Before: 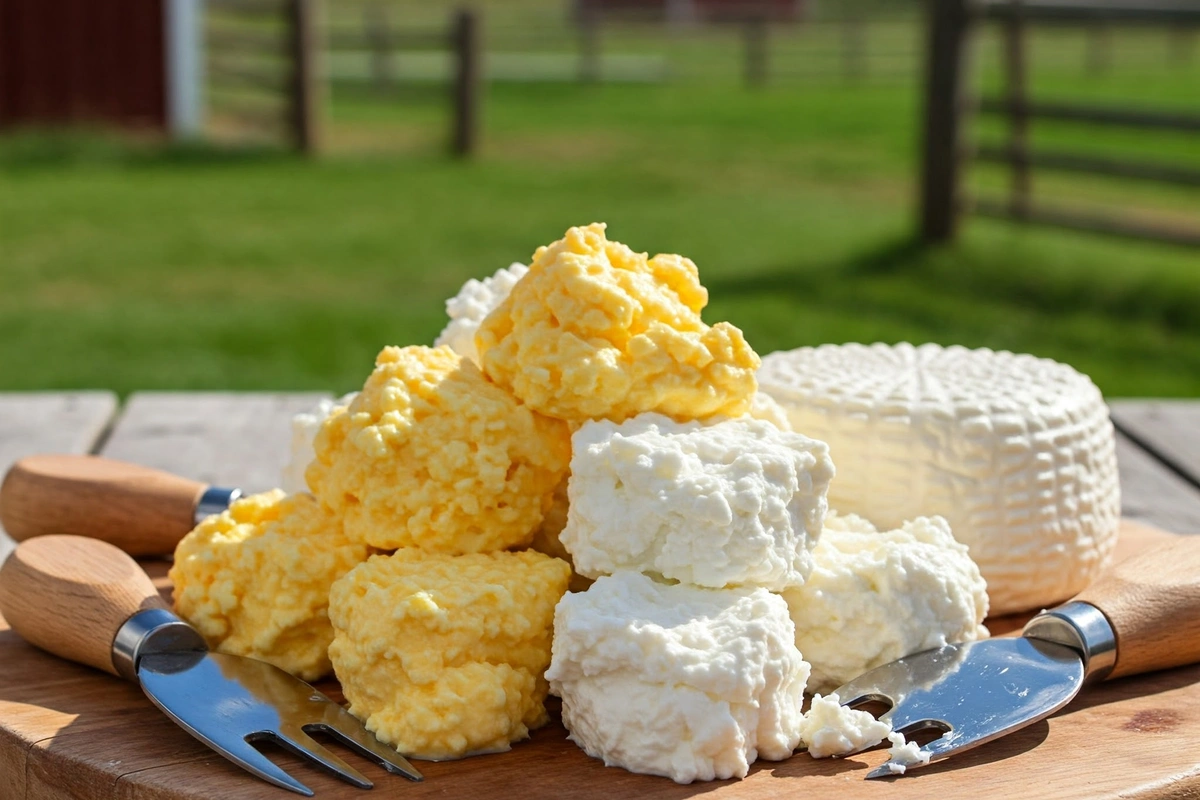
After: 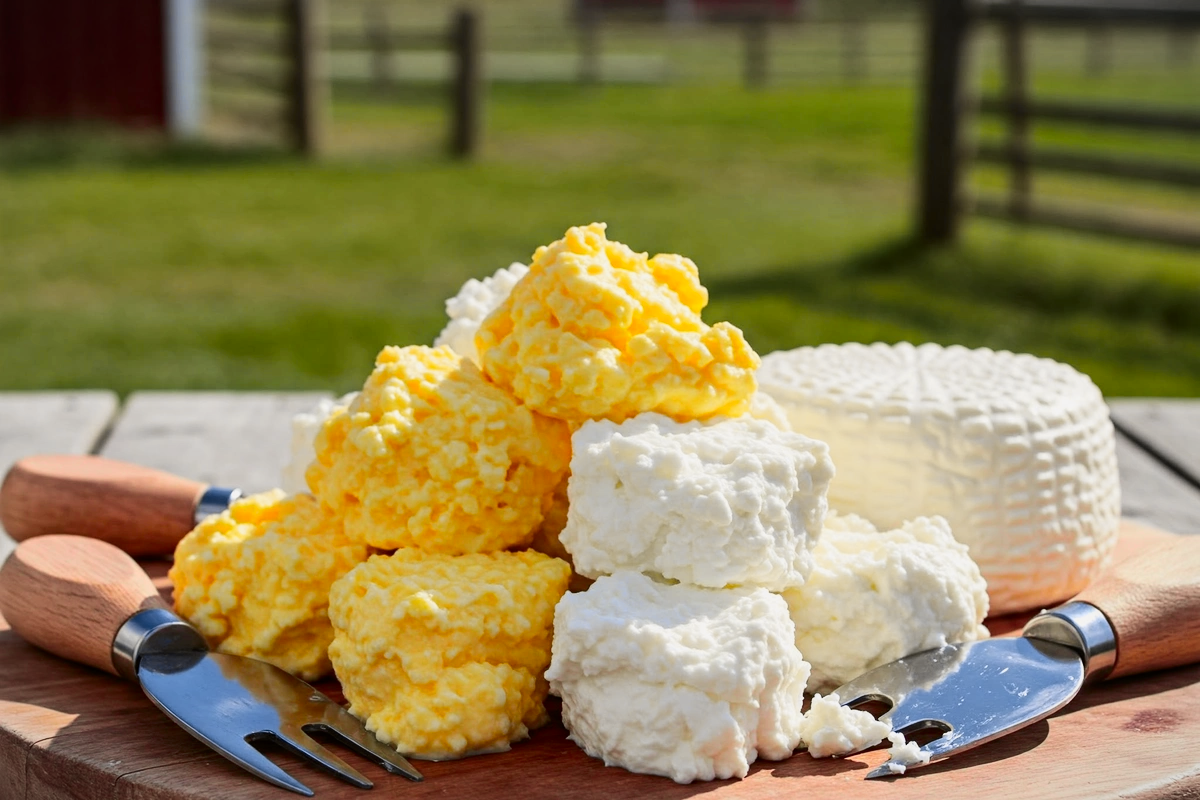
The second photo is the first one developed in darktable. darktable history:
vignetting: fall-off start 100%, brightness -0.282, width/height ratio 1.31
tone curve: curves: ch0 [(0, 0) (0.087, 0.054) (0.281, 0.245) (0.506, 0.526) (0.8, 0.824) (0.994, 0.955)]; ch1 [(0, 0) (0.27, 0.195) (0.406, 0.435) (0.452, 0.474) (0.495, 0.5) (0.514, 0.508) (0.563, 0.584) (0.654, 0.689) (1, 1)]; ch2 [(0, 0) (0.269, 0.299) (0.459, 0.441) (0.498, 0.499) (0.523, 0.52) (0.551, 0.549) (0.633, 0.625) (0.659, 0.681) (0.718, 0.764) (1, 1)], color space Lab, independent channels, preserve colors none
